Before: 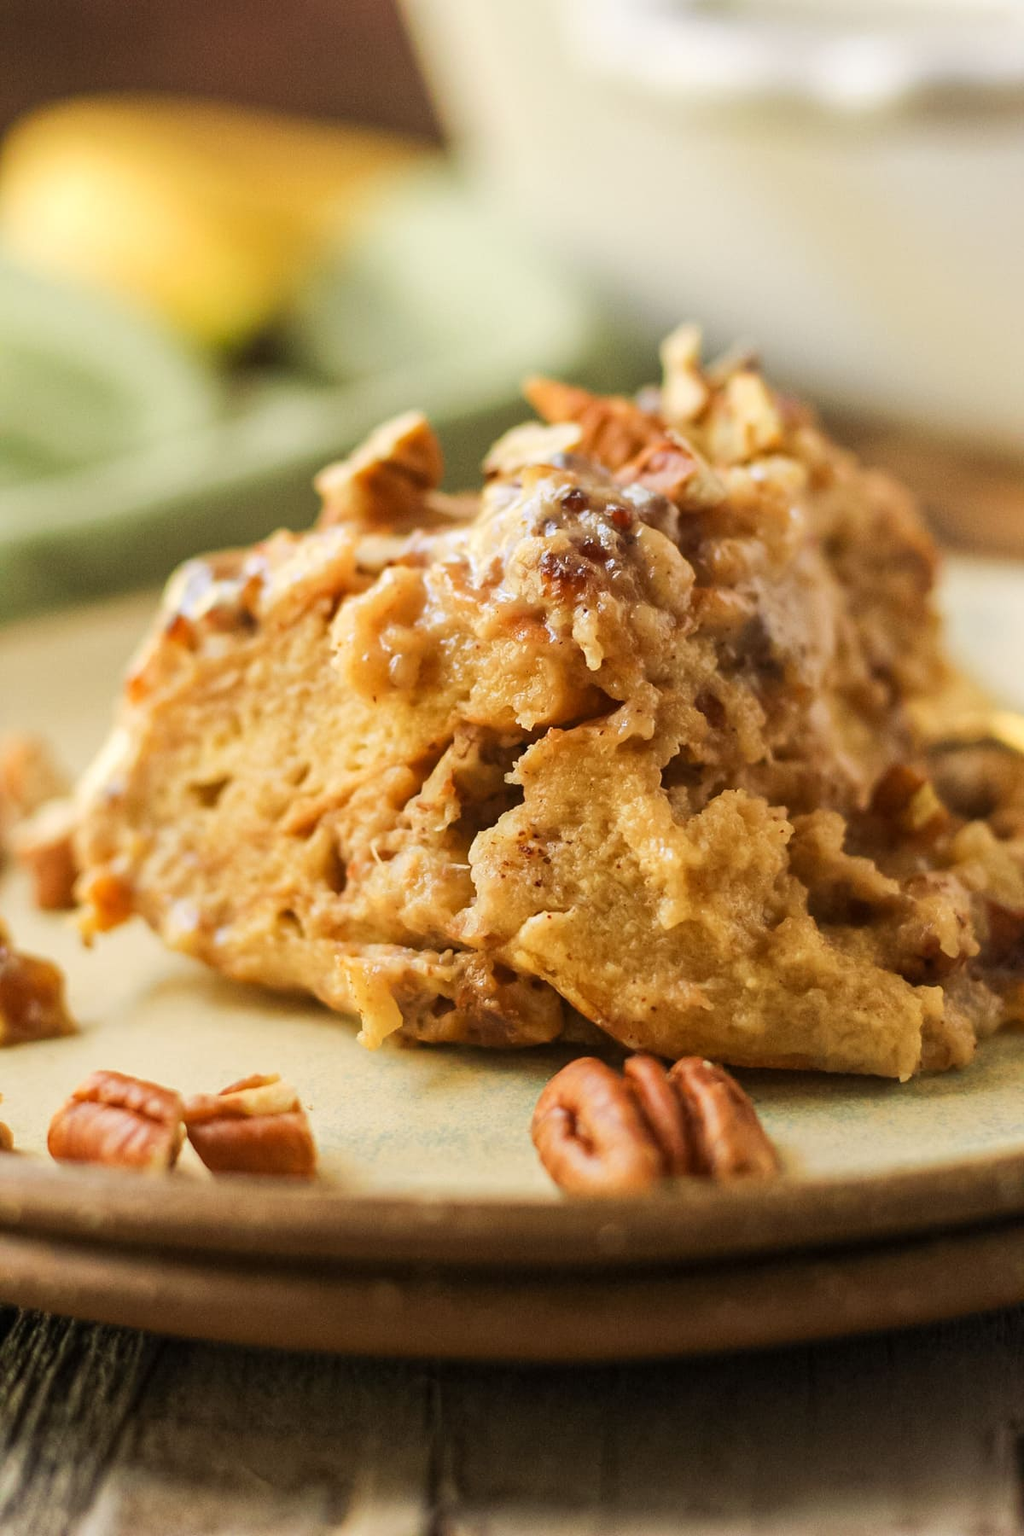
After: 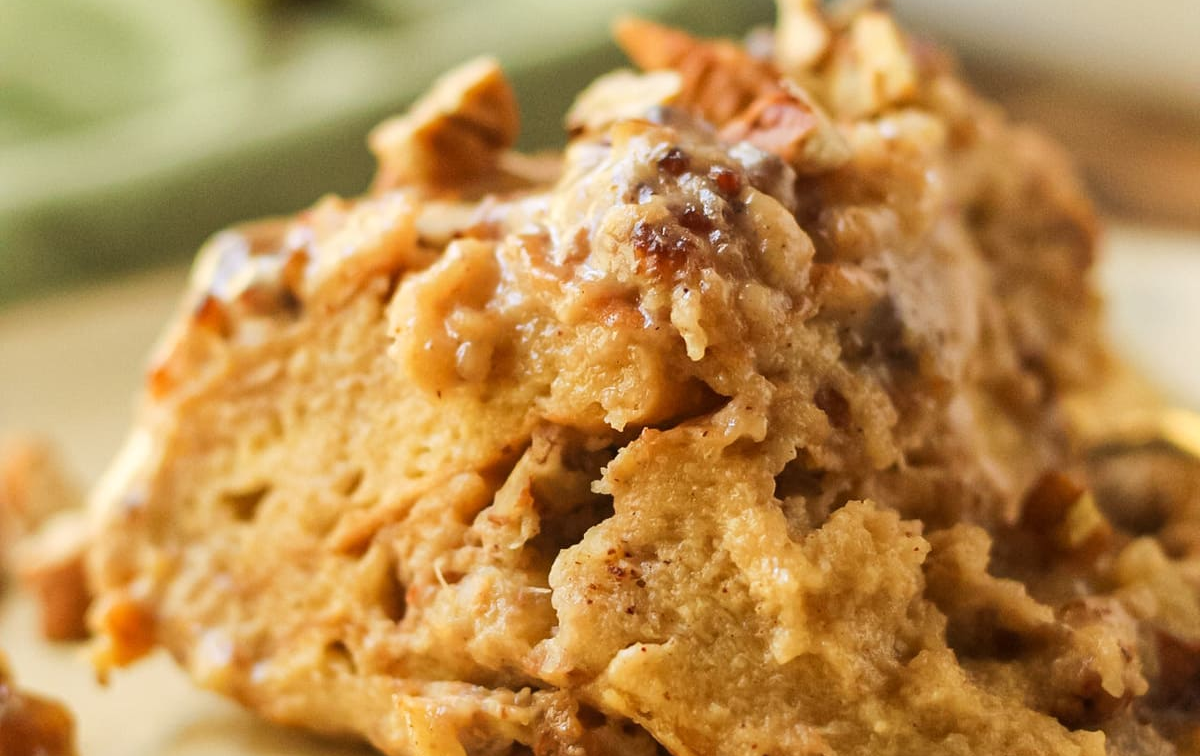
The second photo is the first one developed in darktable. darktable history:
crop and rotate: top 23.65%, bottom 34.349%
